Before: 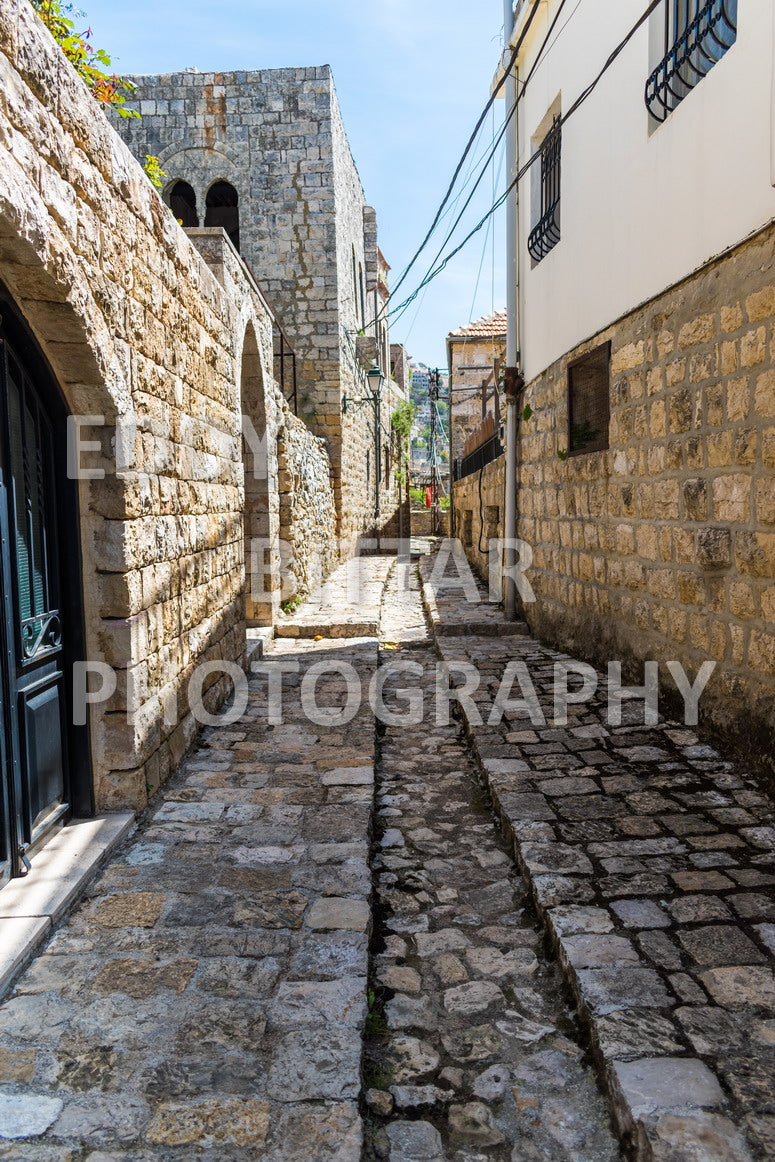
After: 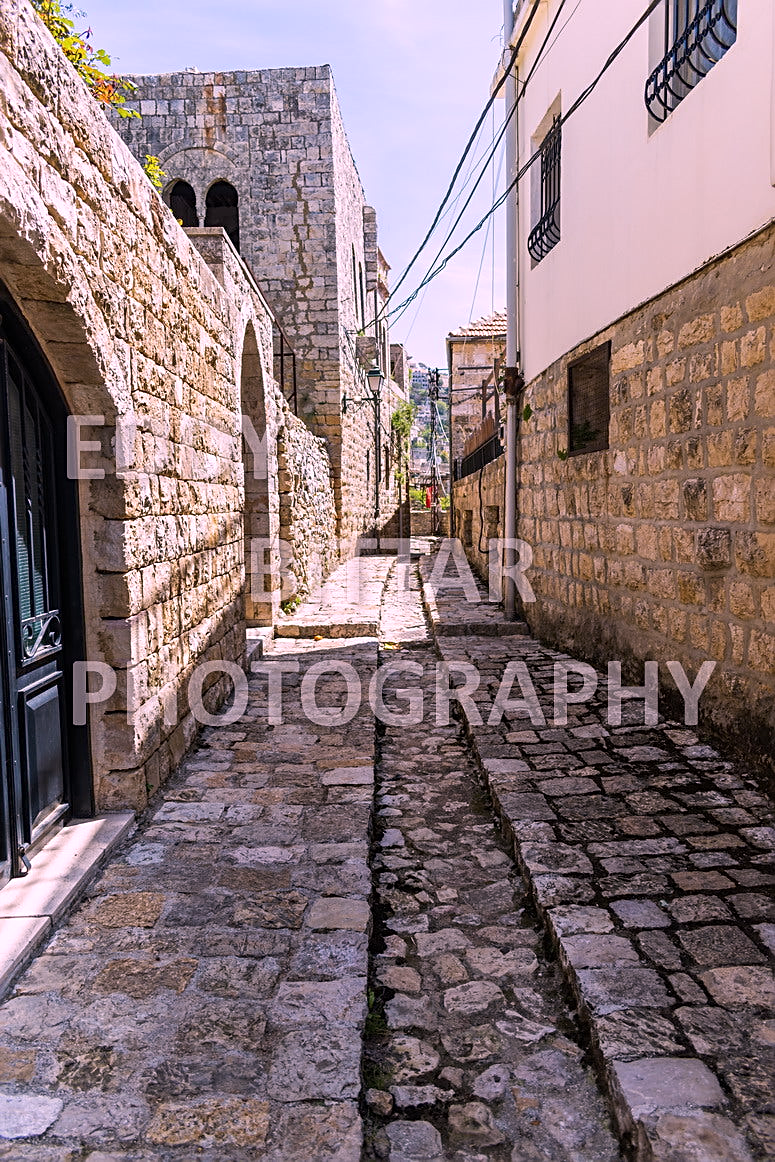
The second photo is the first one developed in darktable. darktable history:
contrast brightness saturation: saturation -0.04
white balance: red 1.004, blue 1.096
sharpen: on, module defaults
color correction: highlights a* 12.23, highlights b* 5.41
